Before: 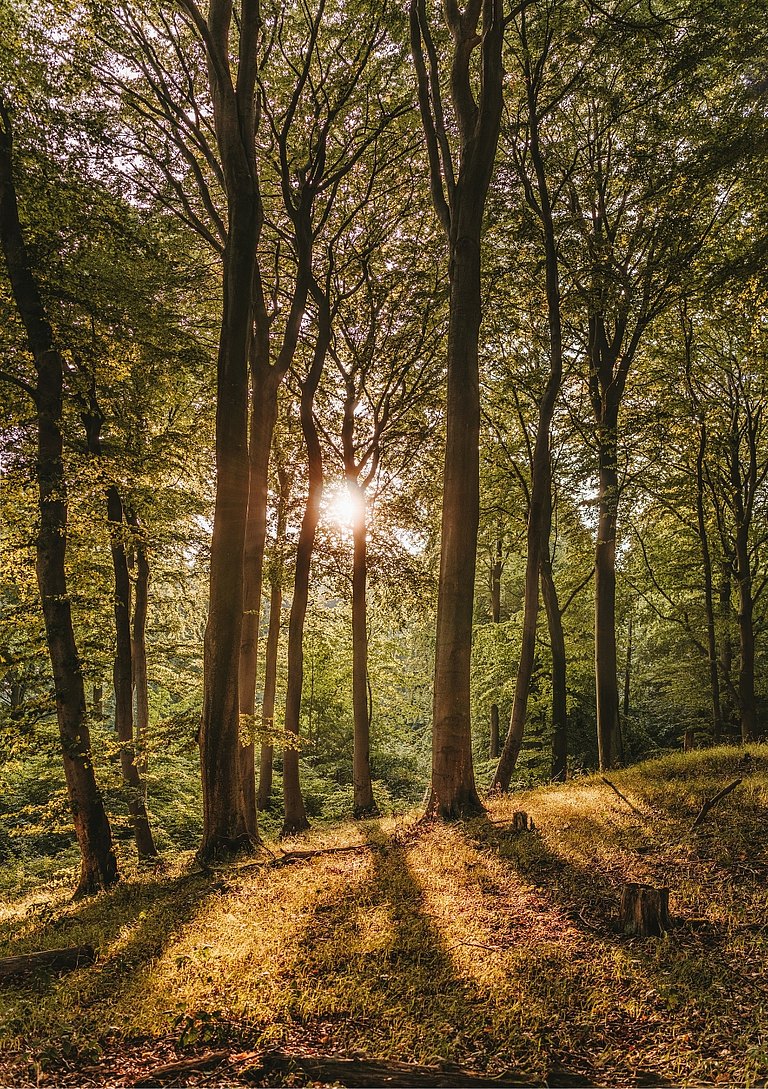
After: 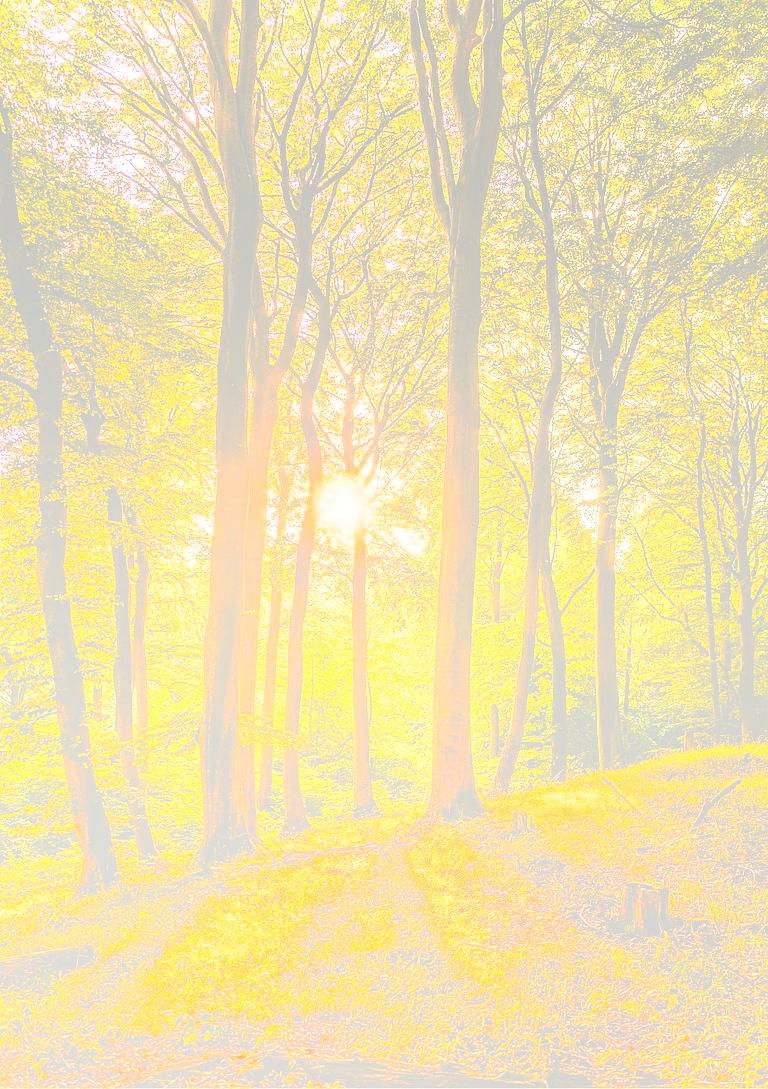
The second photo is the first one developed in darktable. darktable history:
bloom: size 70%, threshold 25%, strength 70%
exposure: black level correction -0.002, exposure 0.708 EV, compensate exposure bias true, compensate highlight preservation false
rgb curve: curves: ch0 [(0, 0) (0.21, 0.15) (0.24, 0.21) (0.5, 0.75) (0.75, 0.96) (0.89, 0.99) (1, 1)]; ch1 [(0, 0.02) (0.21, 0.13) (0.25, 0.2) (0.5, 0.67) (0.75, 0.9) (0.89, 0.97) (1, 1)]; ch2 [(0, 0.02) (0.21, 0.13) (0.25, 0.2) (0.5, 0.67) (0.75, 0.9) (0.89, 0.97) (1, 1)], compensate middle gray true
